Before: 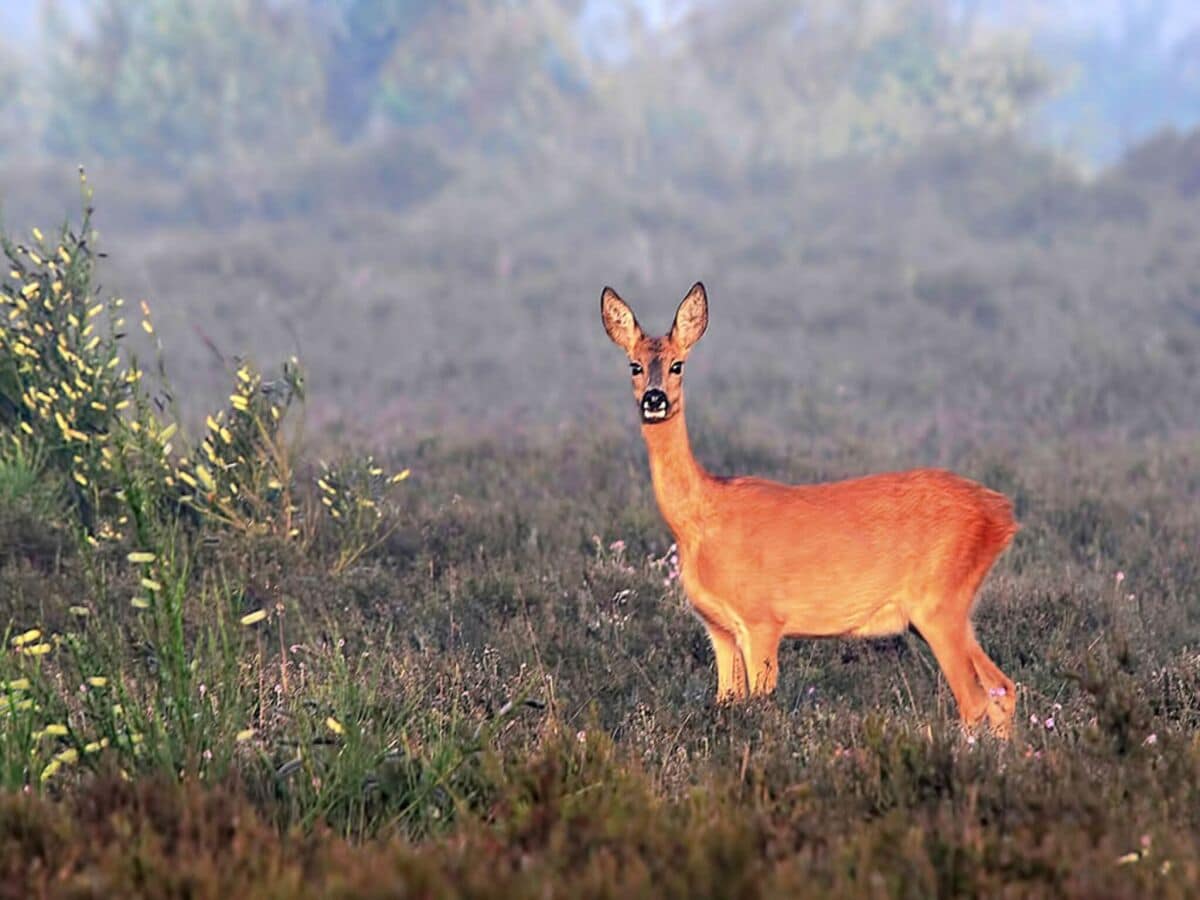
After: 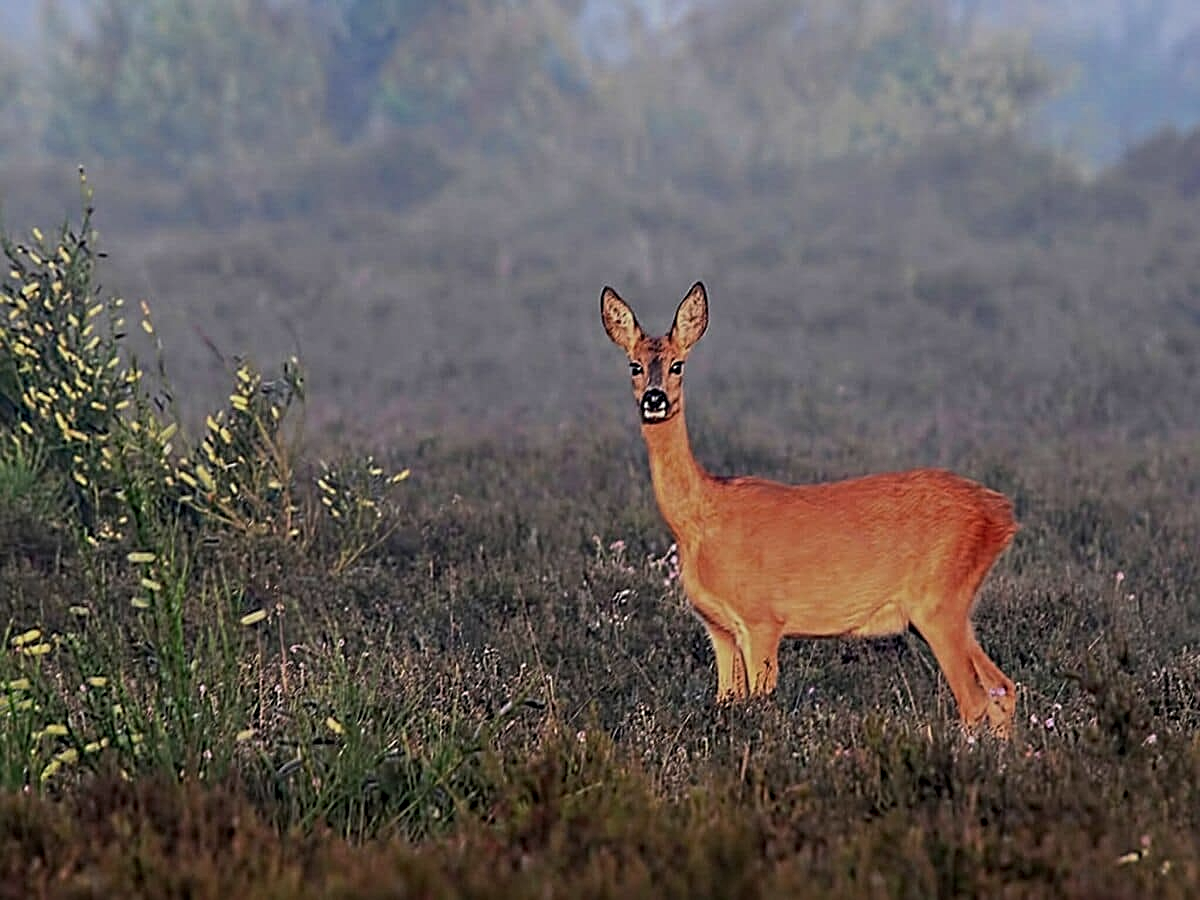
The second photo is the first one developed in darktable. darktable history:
contrast equalizer: octaves 7, y [[0.5, 0.5, 0.5, 0.539, 0.64, 0.611], [0.5 ×6], [0.5 ×6], [0 ×6], [0 ×6]]
exposure: exposure -0.898 EV, compensate highlight preservation false
sharpen: radius 2.493, amount 0.331
